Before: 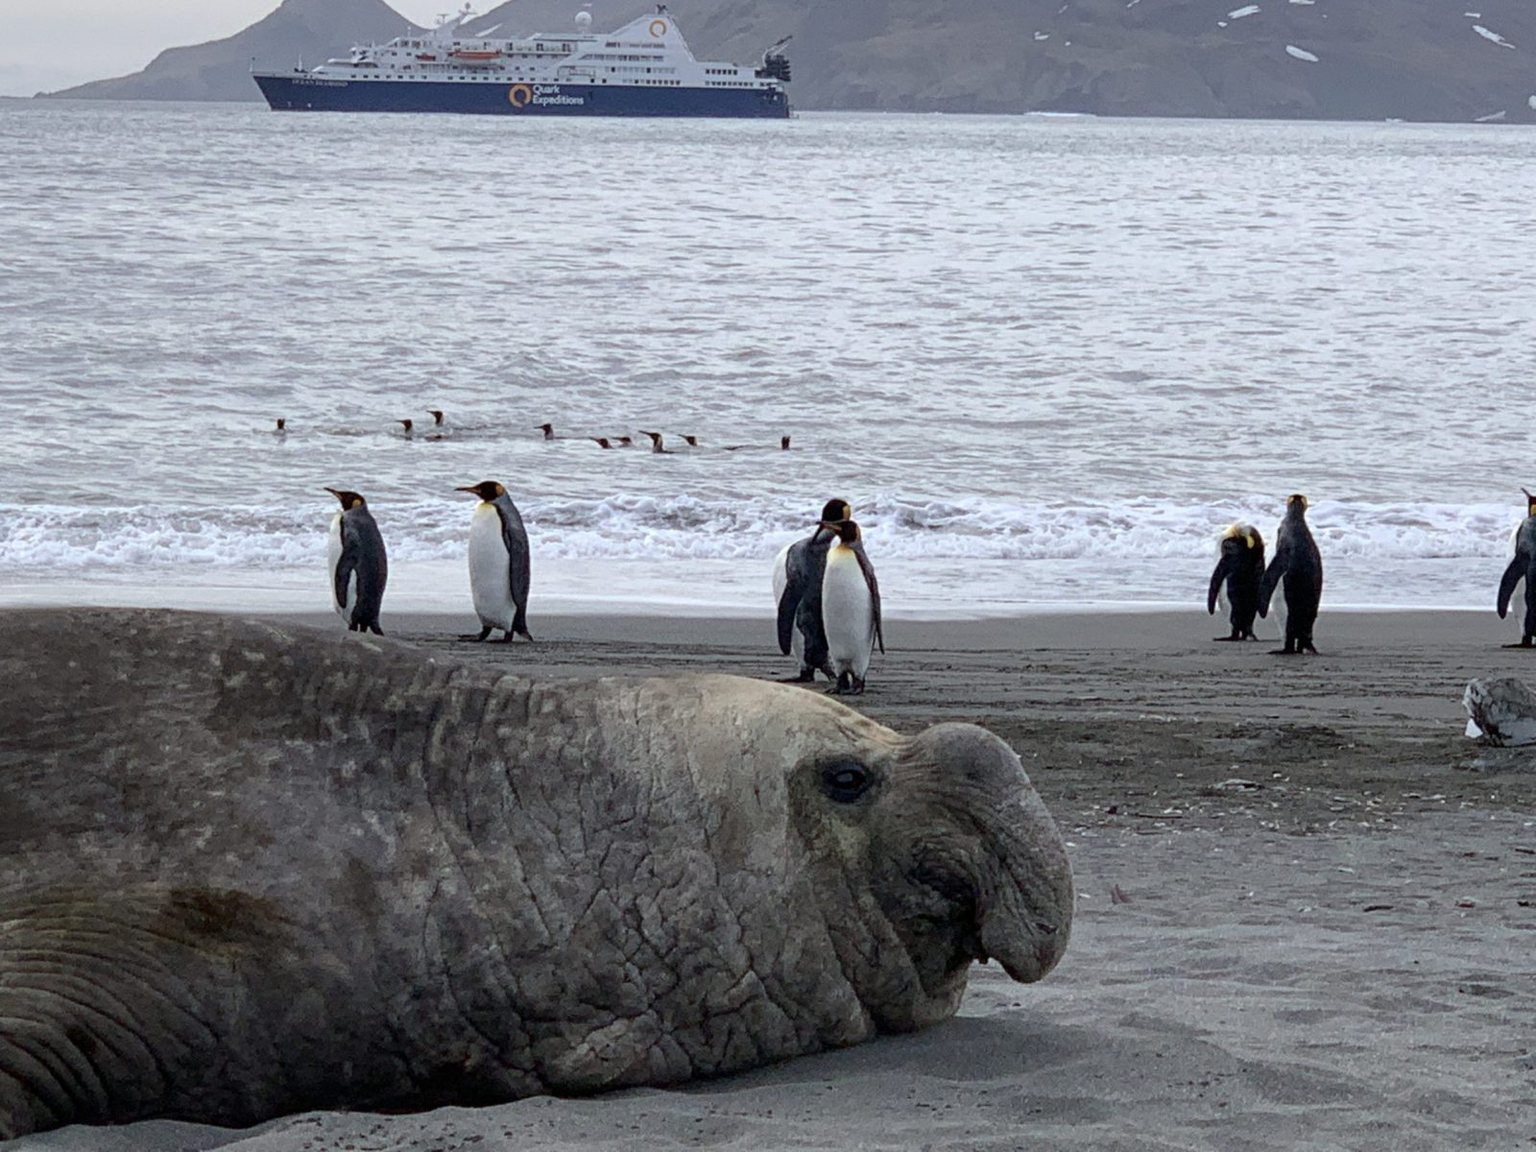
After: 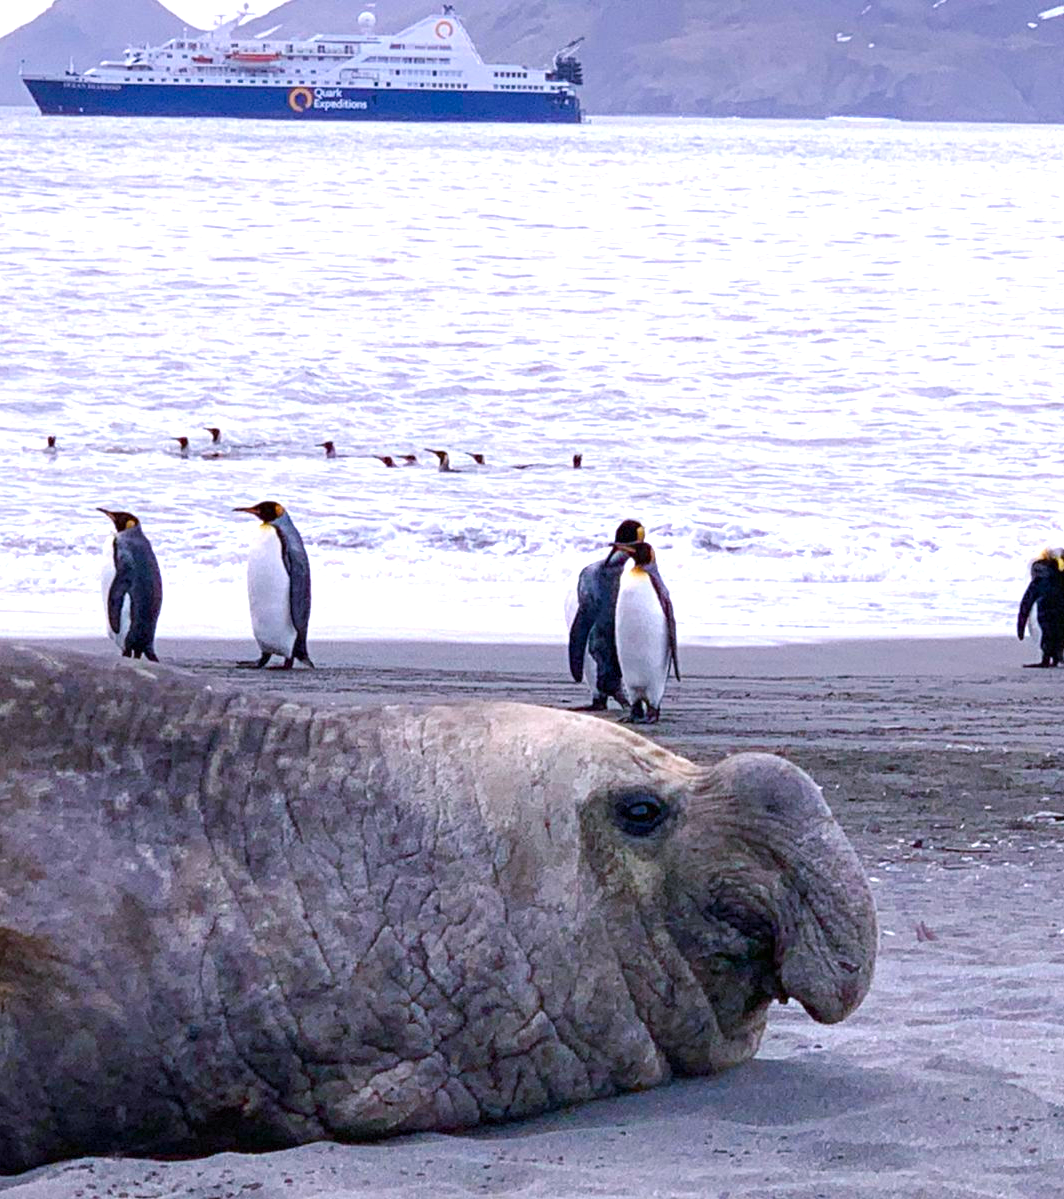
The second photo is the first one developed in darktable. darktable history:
crop and rotate: left 15.15%, right 18.328%
exposure: black level correction 0, exposure 0.898 EV, compensate highlight preservation false
color balance rgb: highlights gain › chroma 1.563%, highlights gain › hue 56.47°, perceptual saturation grading › global saturation 40.98%, perceptual saturation grading › highlights -25.872%, perceptual saturation grading › mid-tones 35.255%, perceptual saturation grading › shadows 34.493%, global vibrance 20%
color calibration: illuminant as shot in camera, x 0.363, y 0.384, temperature 4532.4 K
